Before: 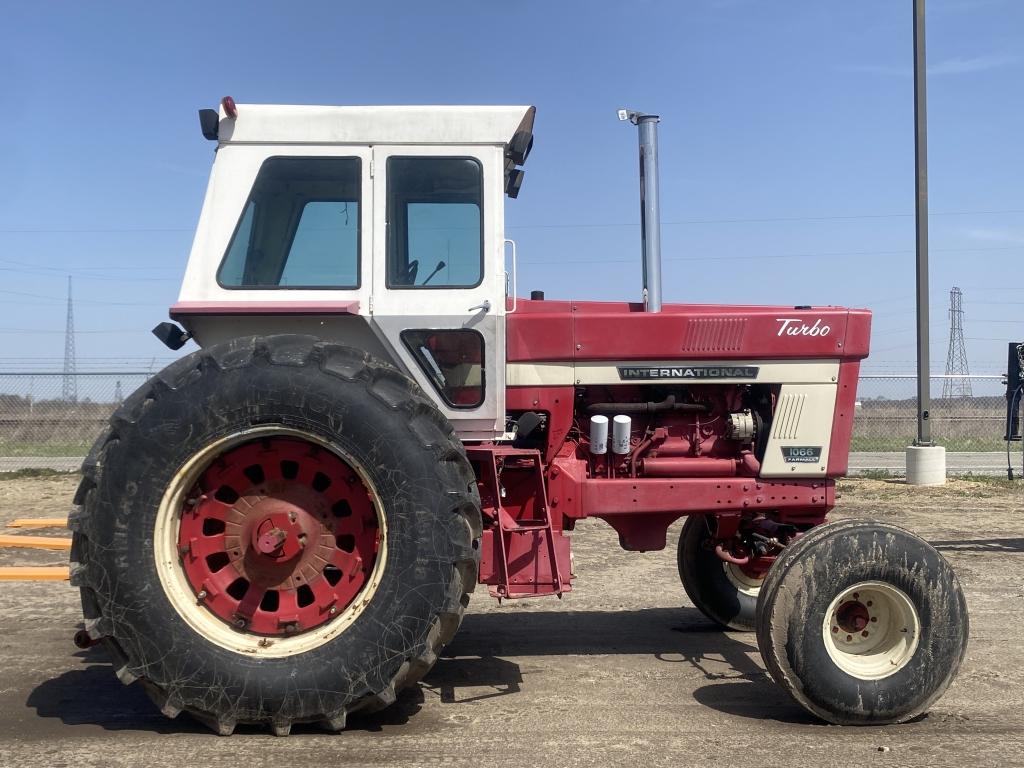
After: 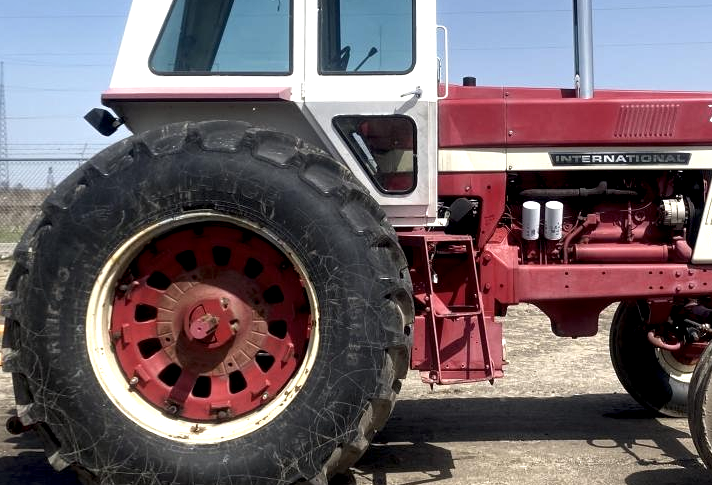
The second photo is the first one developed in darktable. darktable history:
crop: left 6.675%, top 27.907%, right 23.769%, bottom 8.865%
local contrast: highlights 174%, shadows 120%, detail 139%, midtone range 0.261
